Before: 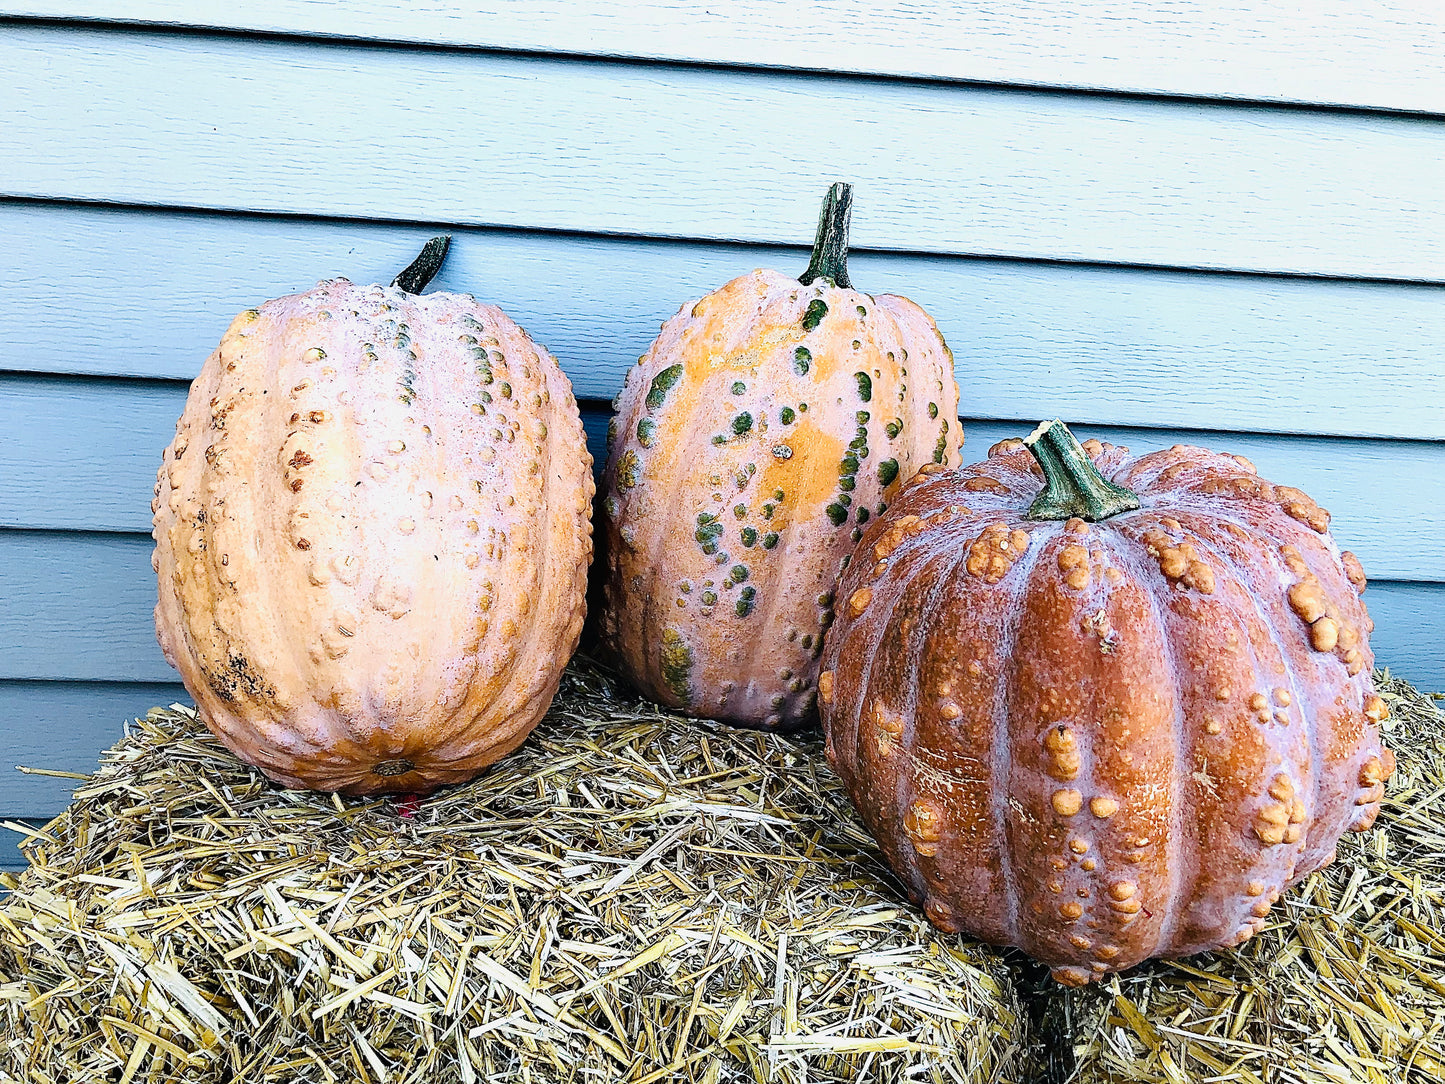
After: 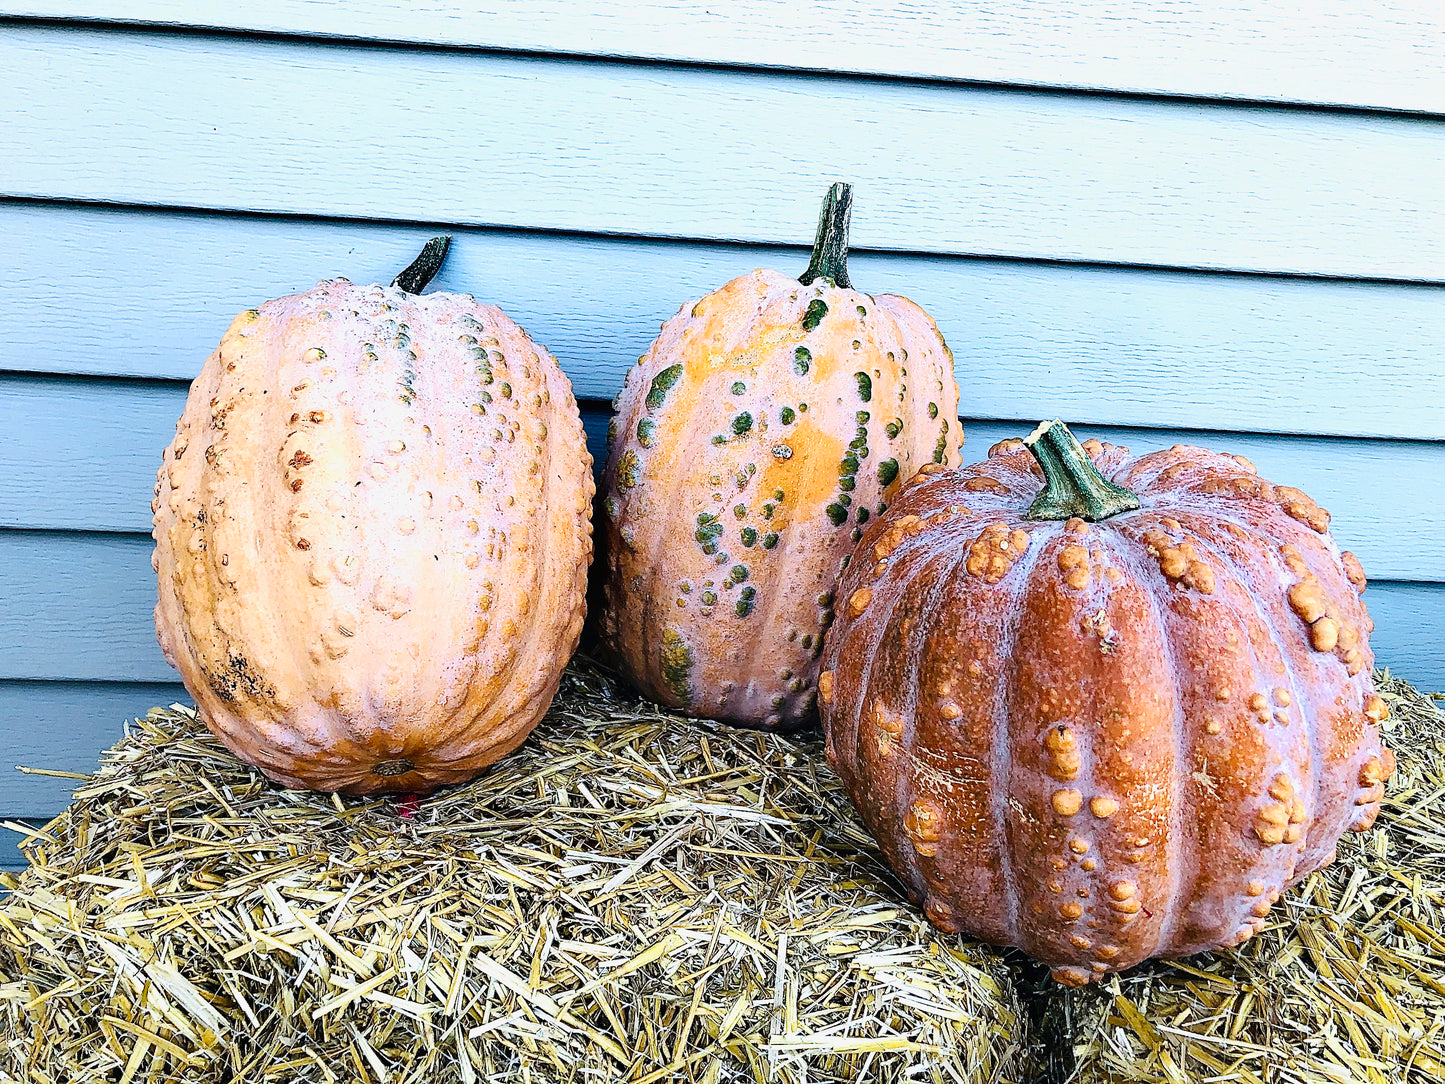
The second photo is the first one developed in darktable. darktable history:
contrast brightness saturation: contrast 0.1, brightness 0.03, saturation 0.09
